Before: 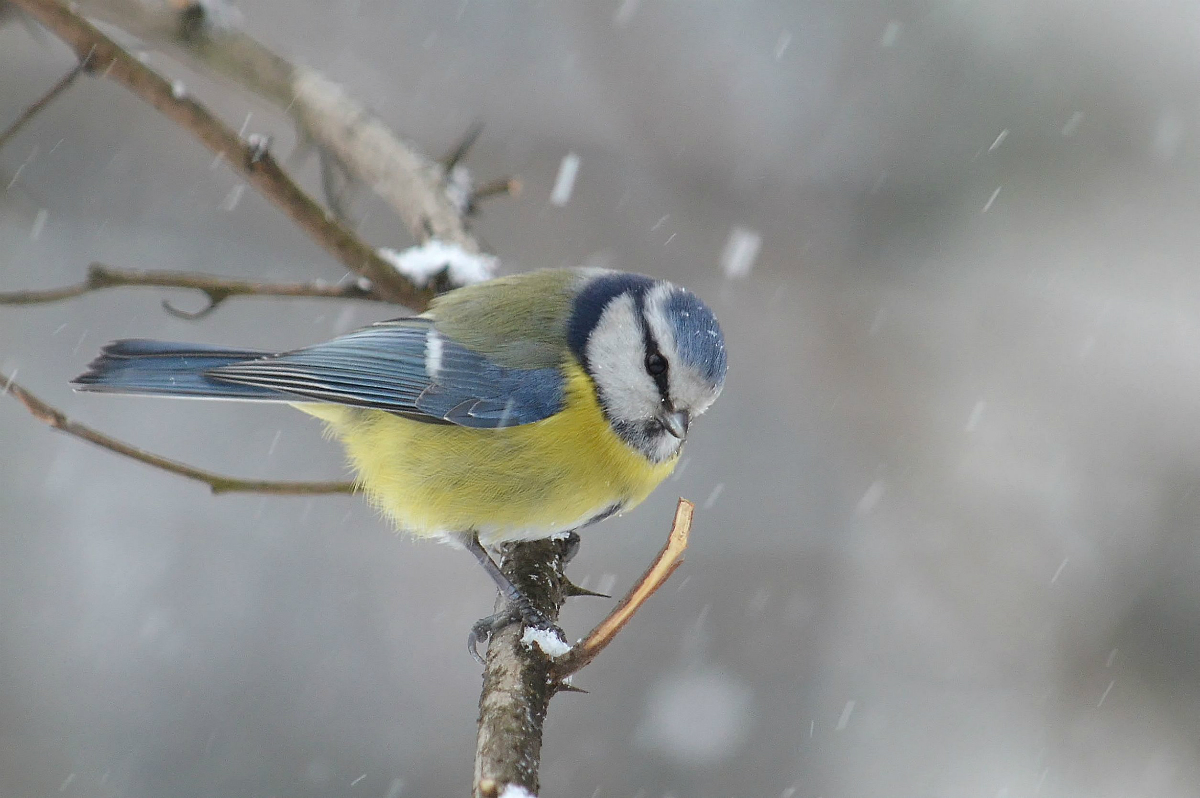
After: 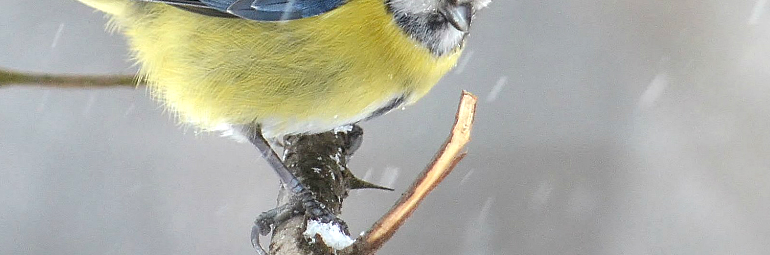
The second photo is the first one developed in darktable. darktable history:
crop: left 18.116%, top 51.125%, right 17.672%, bottom 16.885%
exposure: black level correction 0, exposure 0.498 EV, compensate exposure bias true, compensate highlight preservation false
local contrast: on, module defaults
